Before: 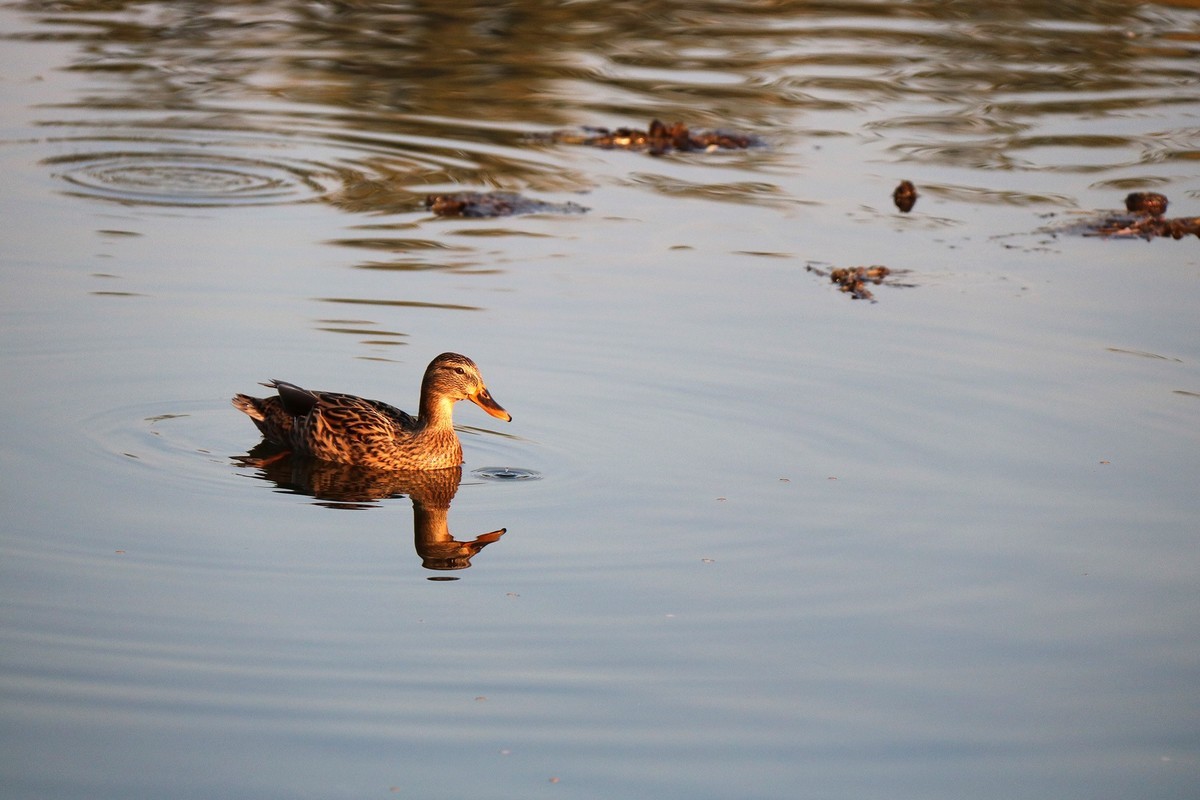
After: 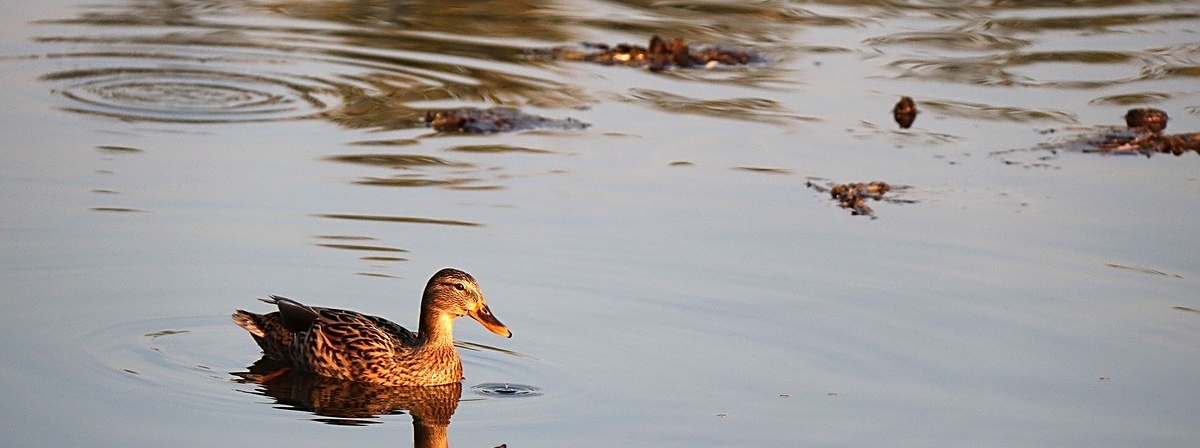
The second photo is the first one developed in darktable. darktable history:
sharpen: on, module defaults
crop and rotate: top 10.534%, bottom 33.368%
